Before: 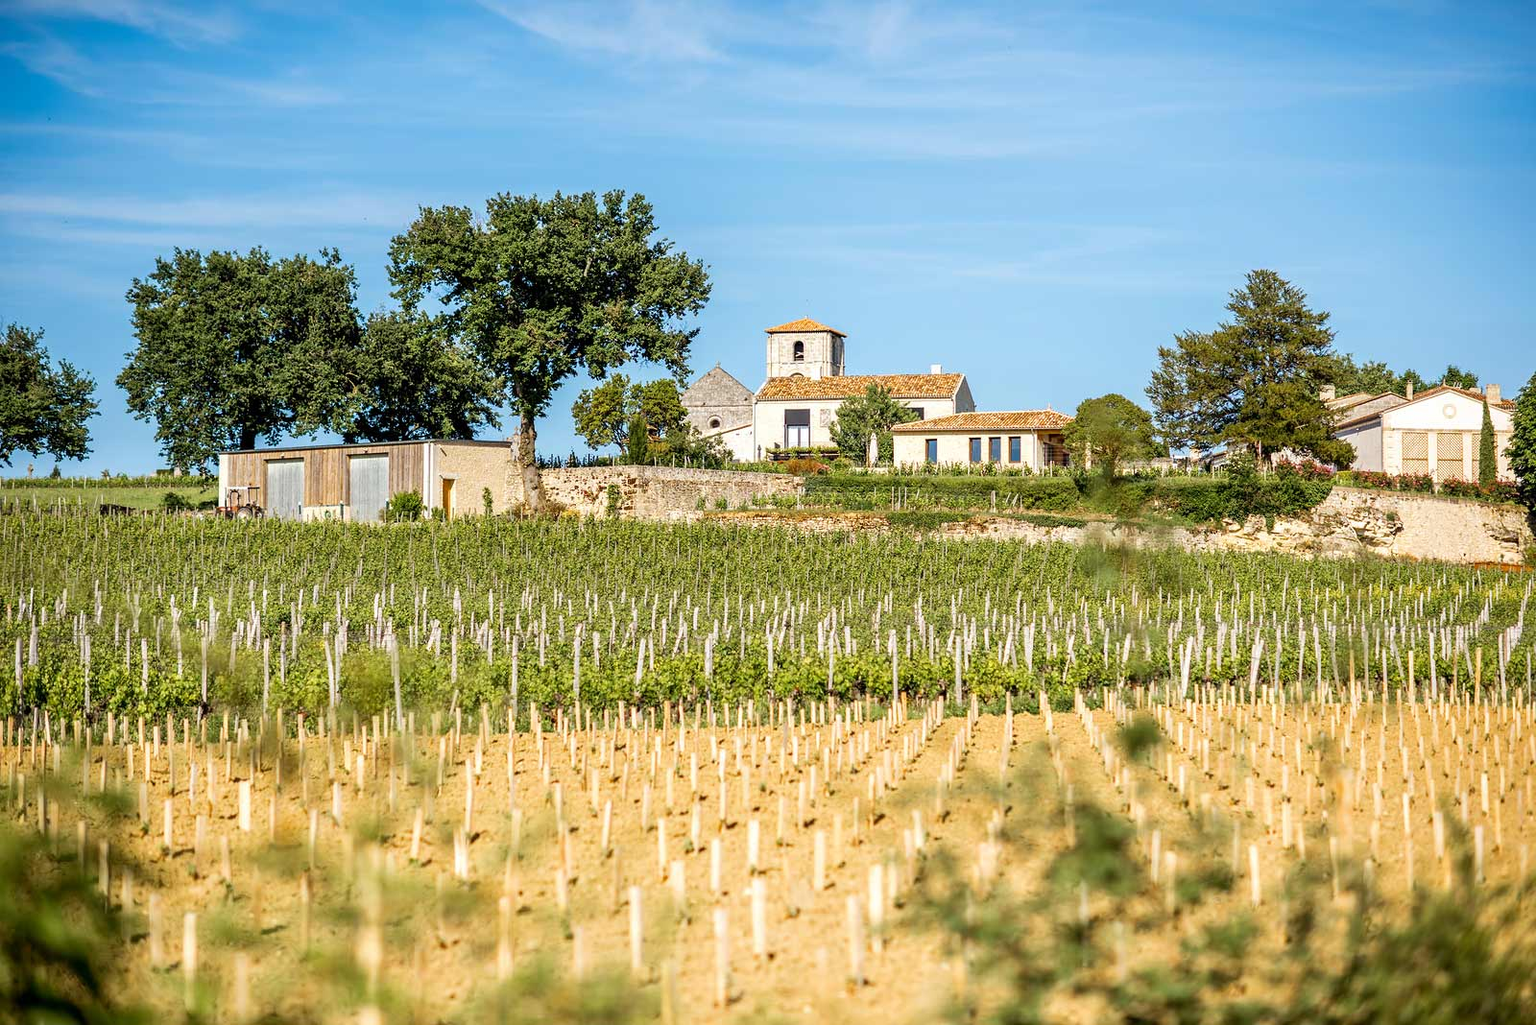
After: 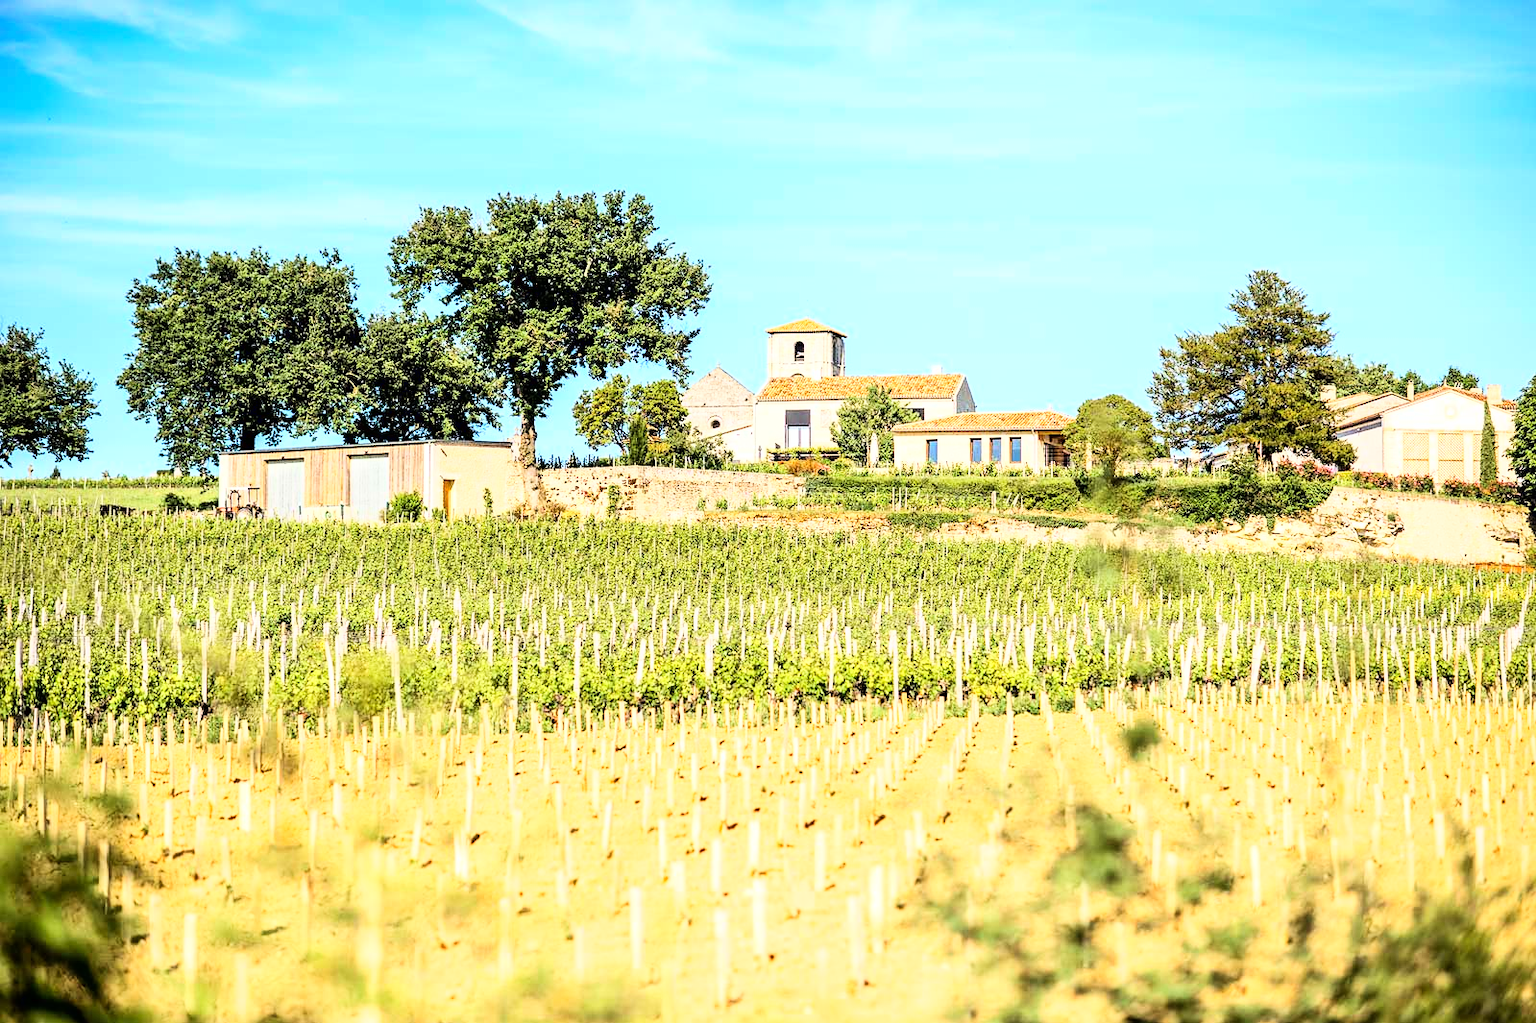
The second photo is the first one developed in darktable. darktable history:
base curve: curves: ch0 [(0, 0) (0.007, 0.004) (0.027, 0.03) (0.046, 0.07) (0.207, 0.54) (0.442, 0.872) (0.673, 0.972) (1, 1)]
crop: top 0.045%, bottom 0.171%
